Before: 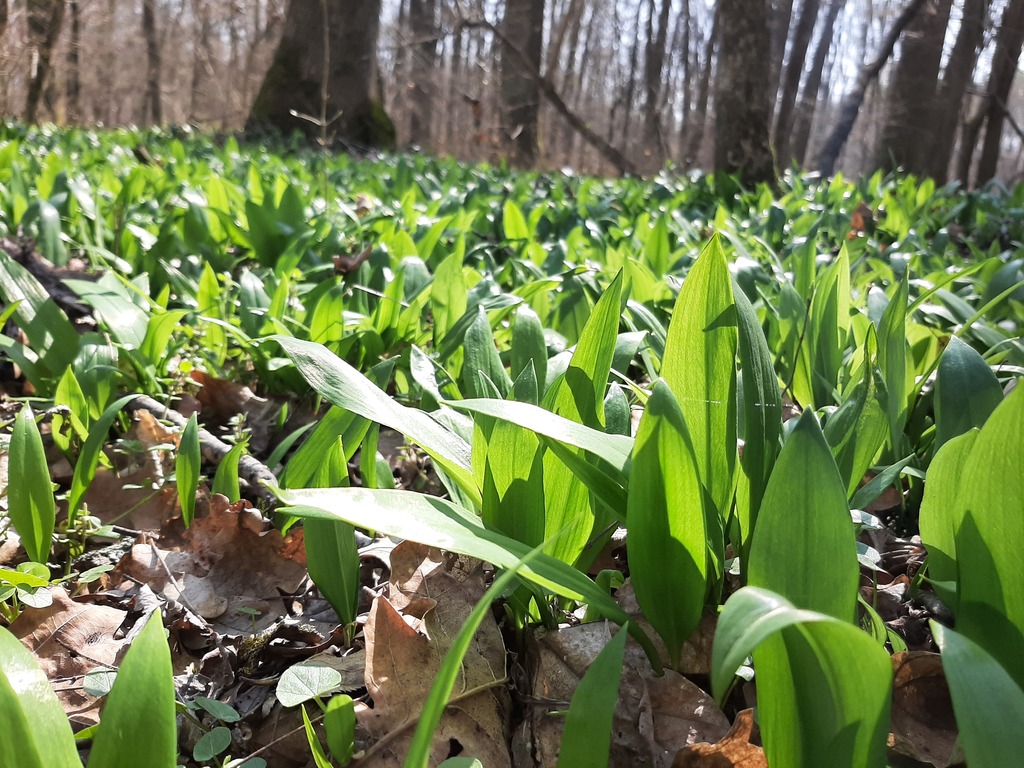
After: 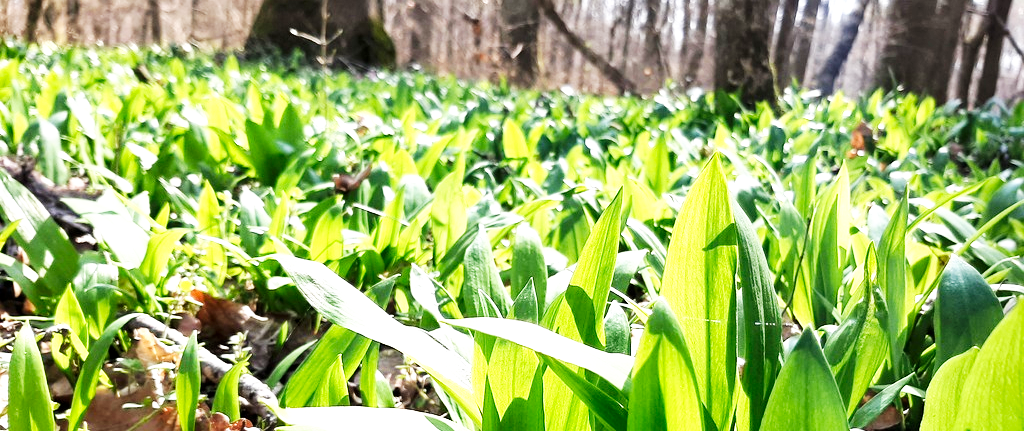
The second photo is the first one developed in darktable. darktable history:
local contrast: highlights 100%, shadows 100%, detail 120%, midtone range 0.2
crop and rotate: top 10.605%, bottom 33.274%
base curve: curves: ch0 [(0, 0) (0.007, 0.004) (0.027, 0.03) (0.046, 0.07) (0.207, 0.54) (0.442, 0.872) (0.673, 0.972) (1, 1)], preserve colors none
